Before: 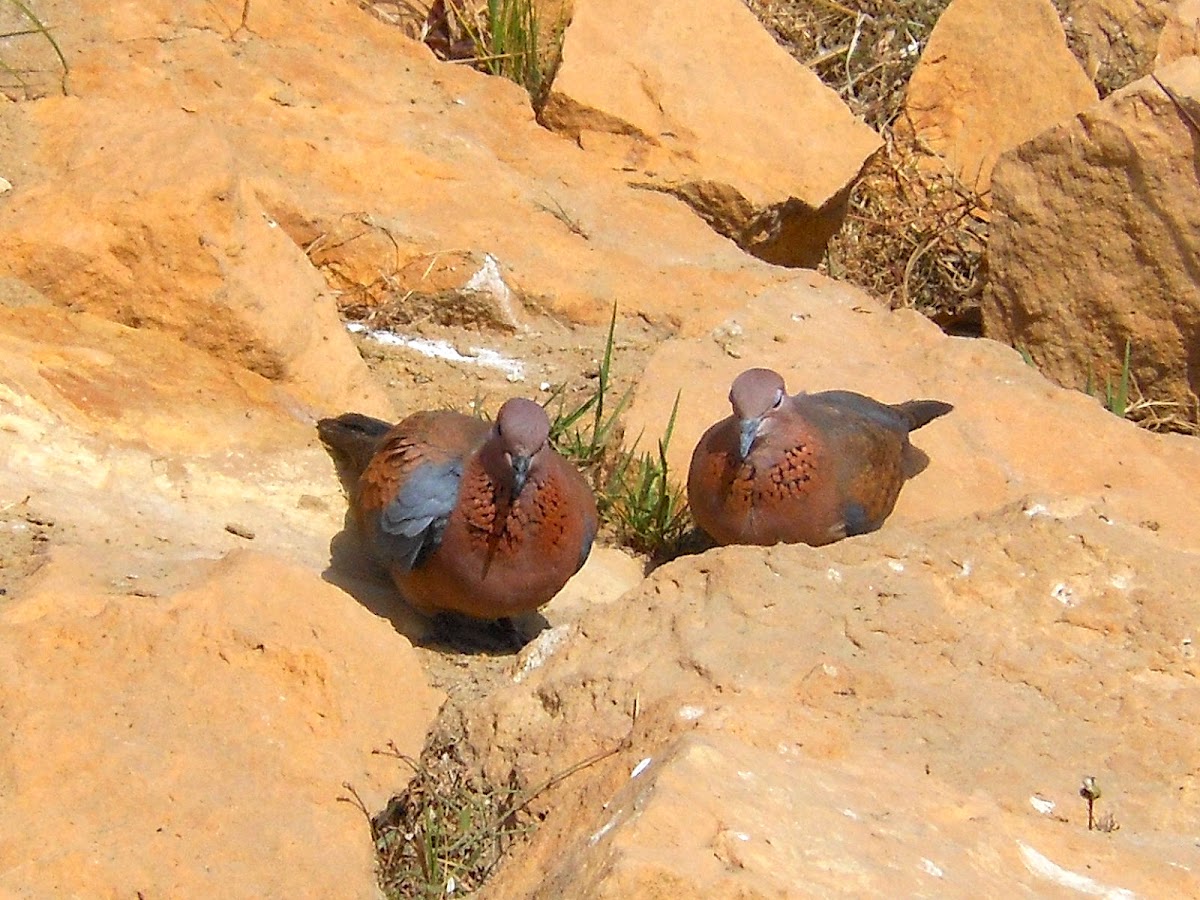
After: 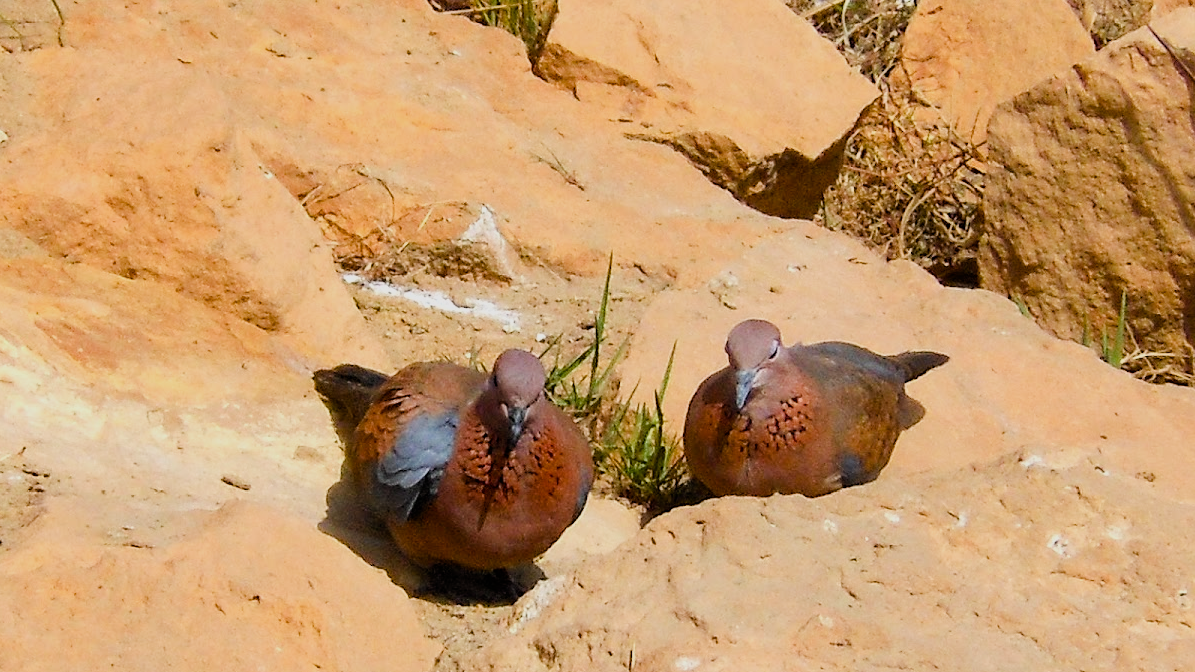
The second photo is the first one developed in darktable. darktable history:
crop: left 0.387%, top 5.469%, bottom 19.809%
filmic rgb: black relative exposure -7.65 EV, white relative exposure 4.56 EV, hardness 3.61
color balance rgb: shadows lift › luminance -20%, power › hue 72.24°, highlights gain › luminance 15%, global offset › hue 171.6°, perceptual saturation grading › highlights -15%, perceptual saturation grading › shadows 25%, global vibrance 30%, contrast 10%
